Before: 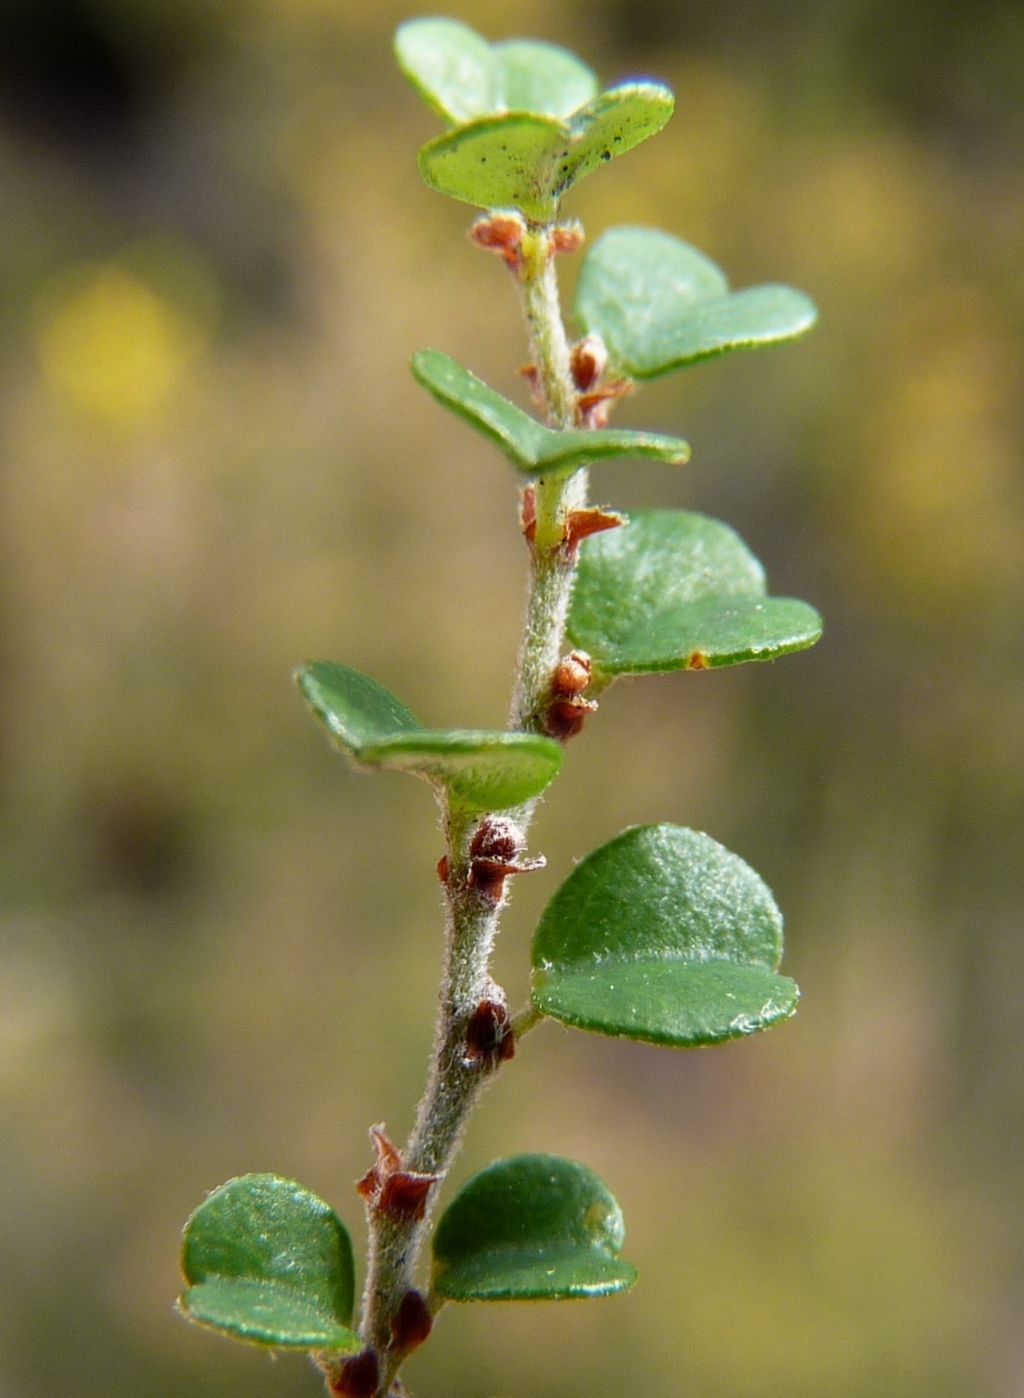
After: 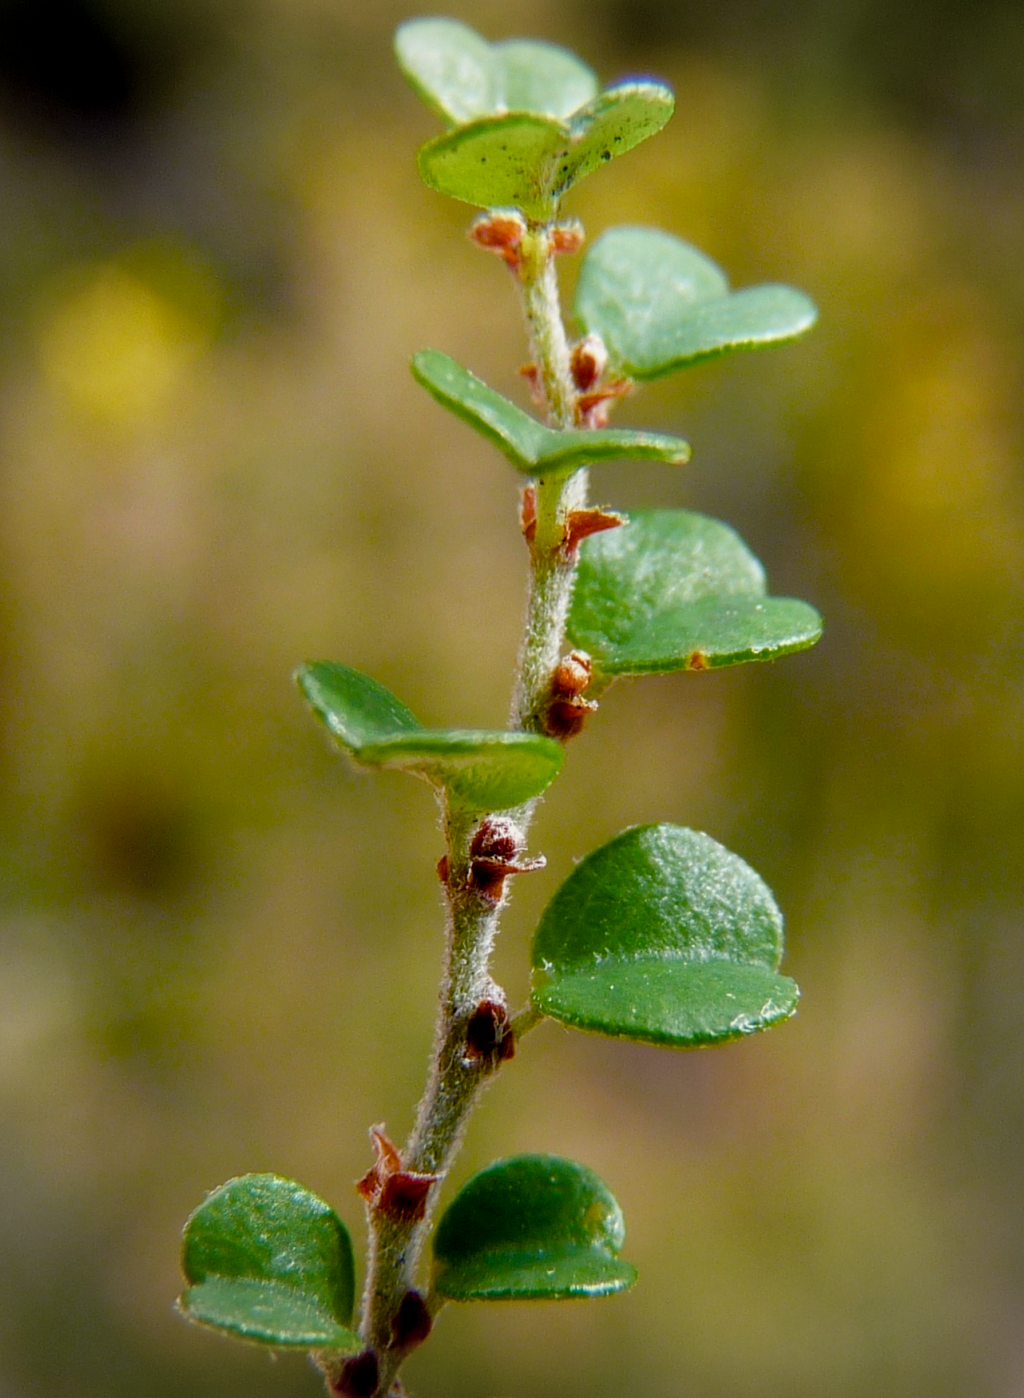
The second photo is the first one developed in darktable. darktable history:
contrast equalizer: octaves 7, y [[0.5, 0.486, 0.447, 0.446, 0.489, 0.5], [0.5 ×6], [0.5 ×6], [0 ×6], [0 ×6]], mix 0.32
vignetting: fall-off start 76.64%, fall-off radius 28.19%, brightness -0.192, saturation -0.305, width/height ratio 0.972
base curve: curves: ch0 [(0, 0) (0.74, 0.67) (1, 1)]
color balance rgb: global offset › luminance -0.476%, linear chroma grading › global chroma 24.855%, perceptual saturation grading › global saturation 20%, perceptual saturation grading › highlights -50.146%, perceptual saturation grading › shadows 30.278%, global vibrance 20%
